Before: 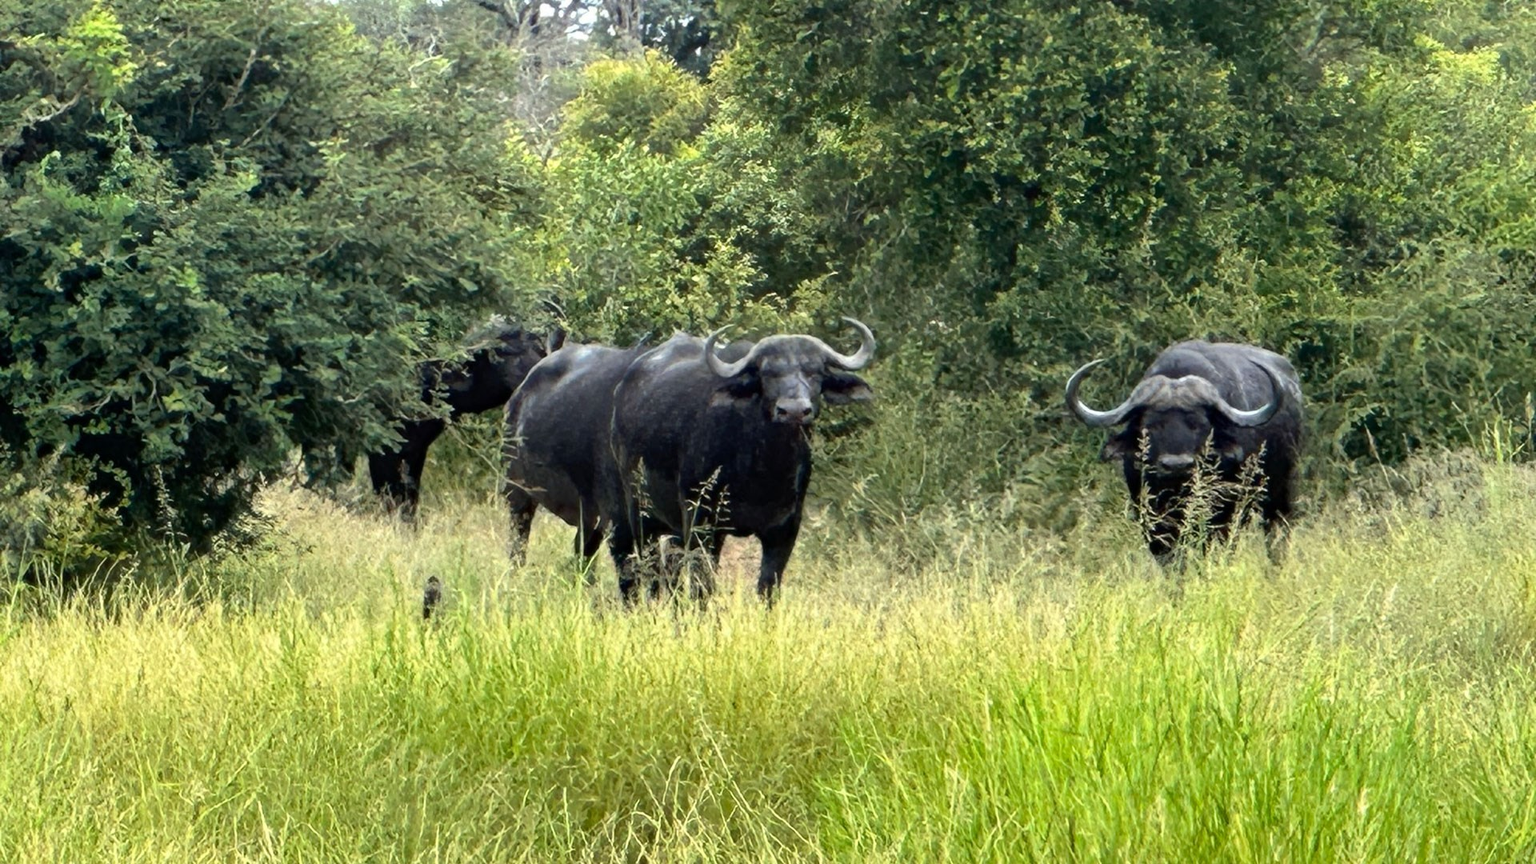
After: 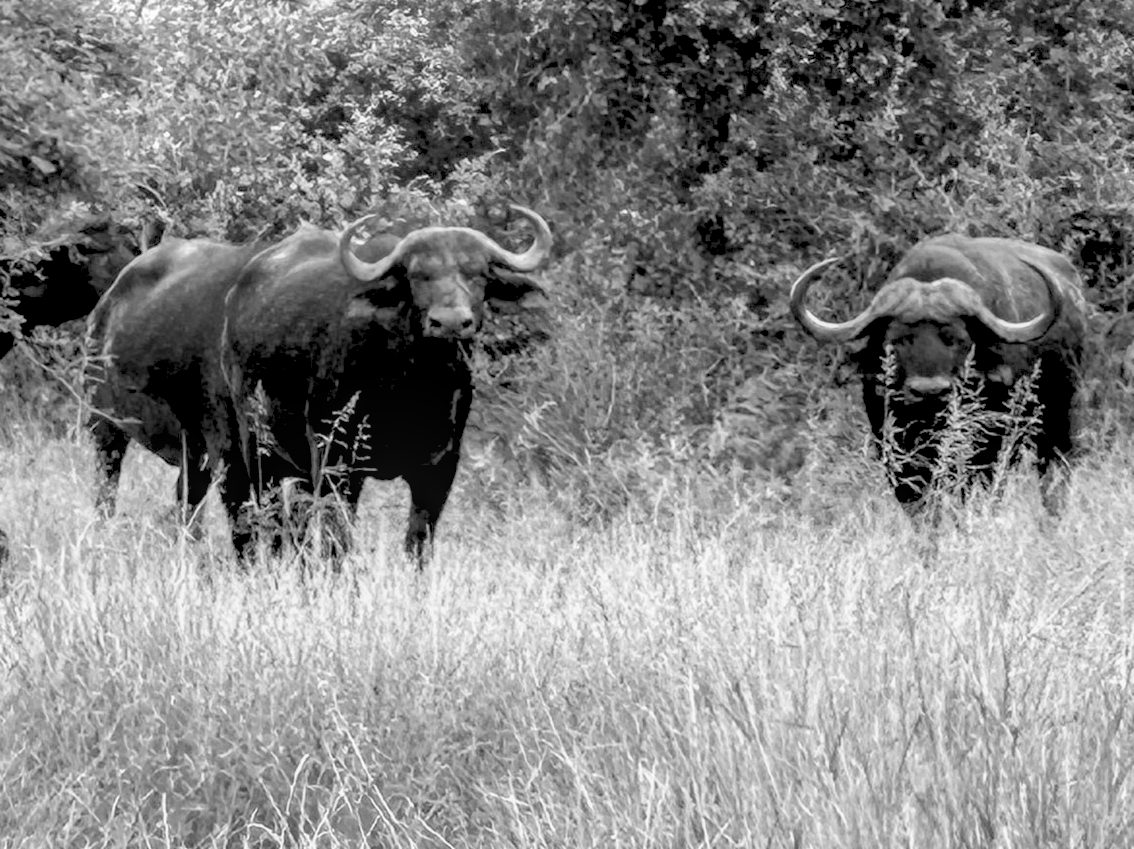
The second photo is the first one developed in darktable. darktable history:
crop and rotate: left 28.256%, top 17.734%, right 12.656%, bottom 3.573%
local contrast: on, module defaults
rgb levels: preserve colors sum RGB, levels [[0.038, 0.433, 0.934], [0, 0.5, 1], [0, 0.5, 1]]
exposure: exposure 0.127 EV, compensate highlight preservation false
monochrome: a 32, b 64, size 2.3
